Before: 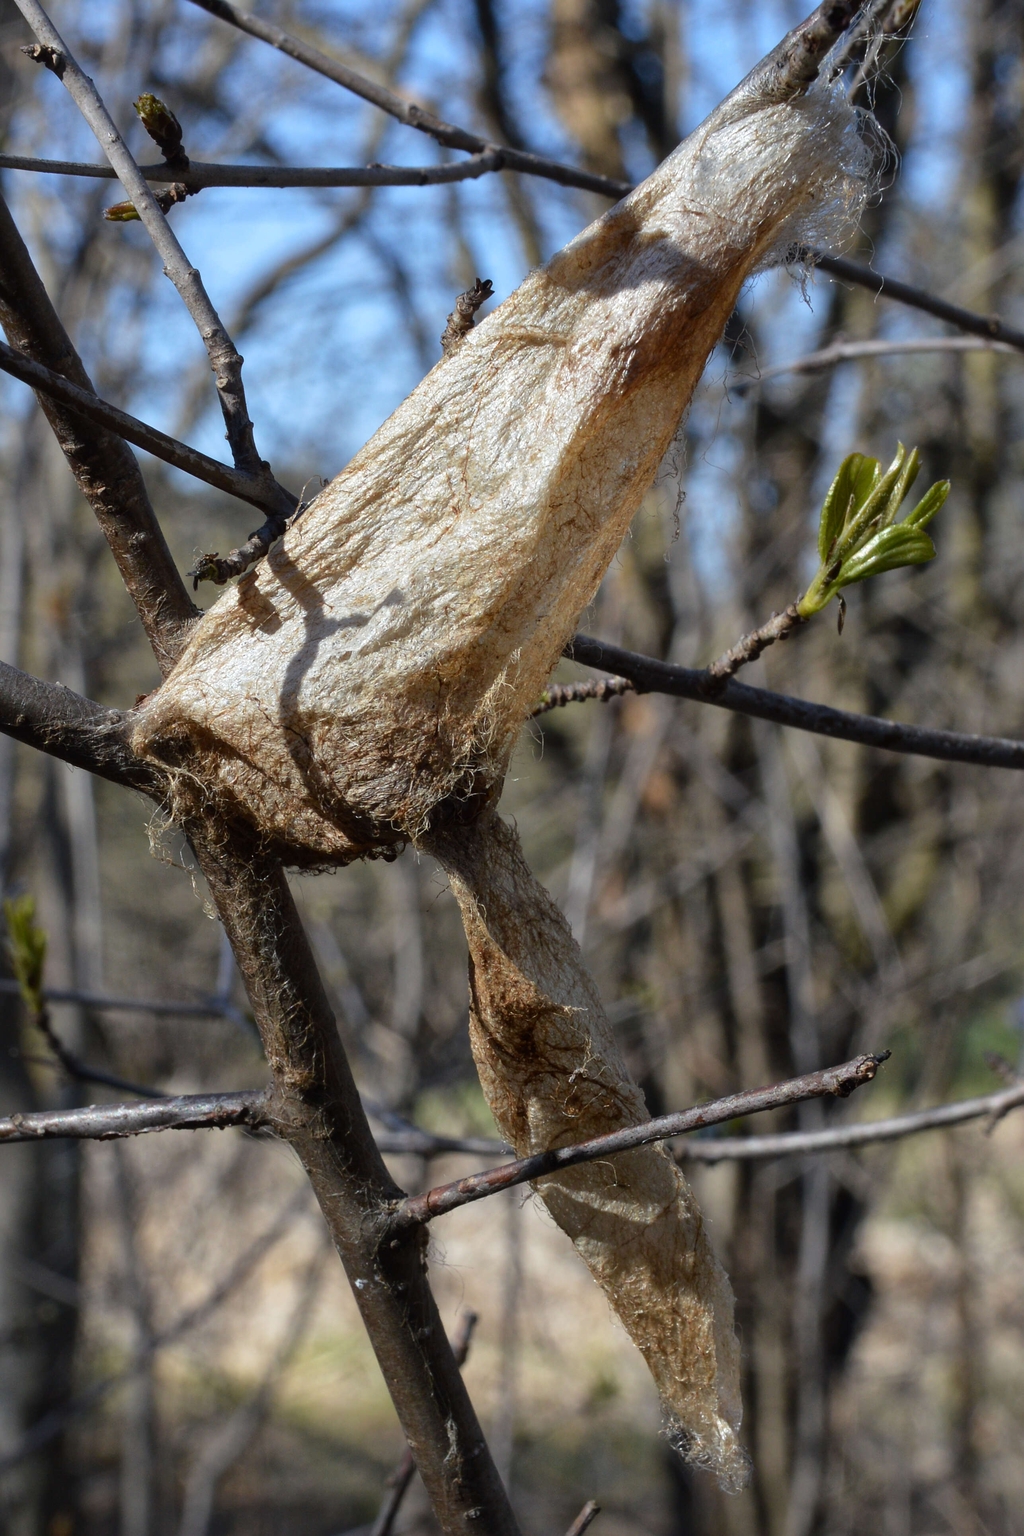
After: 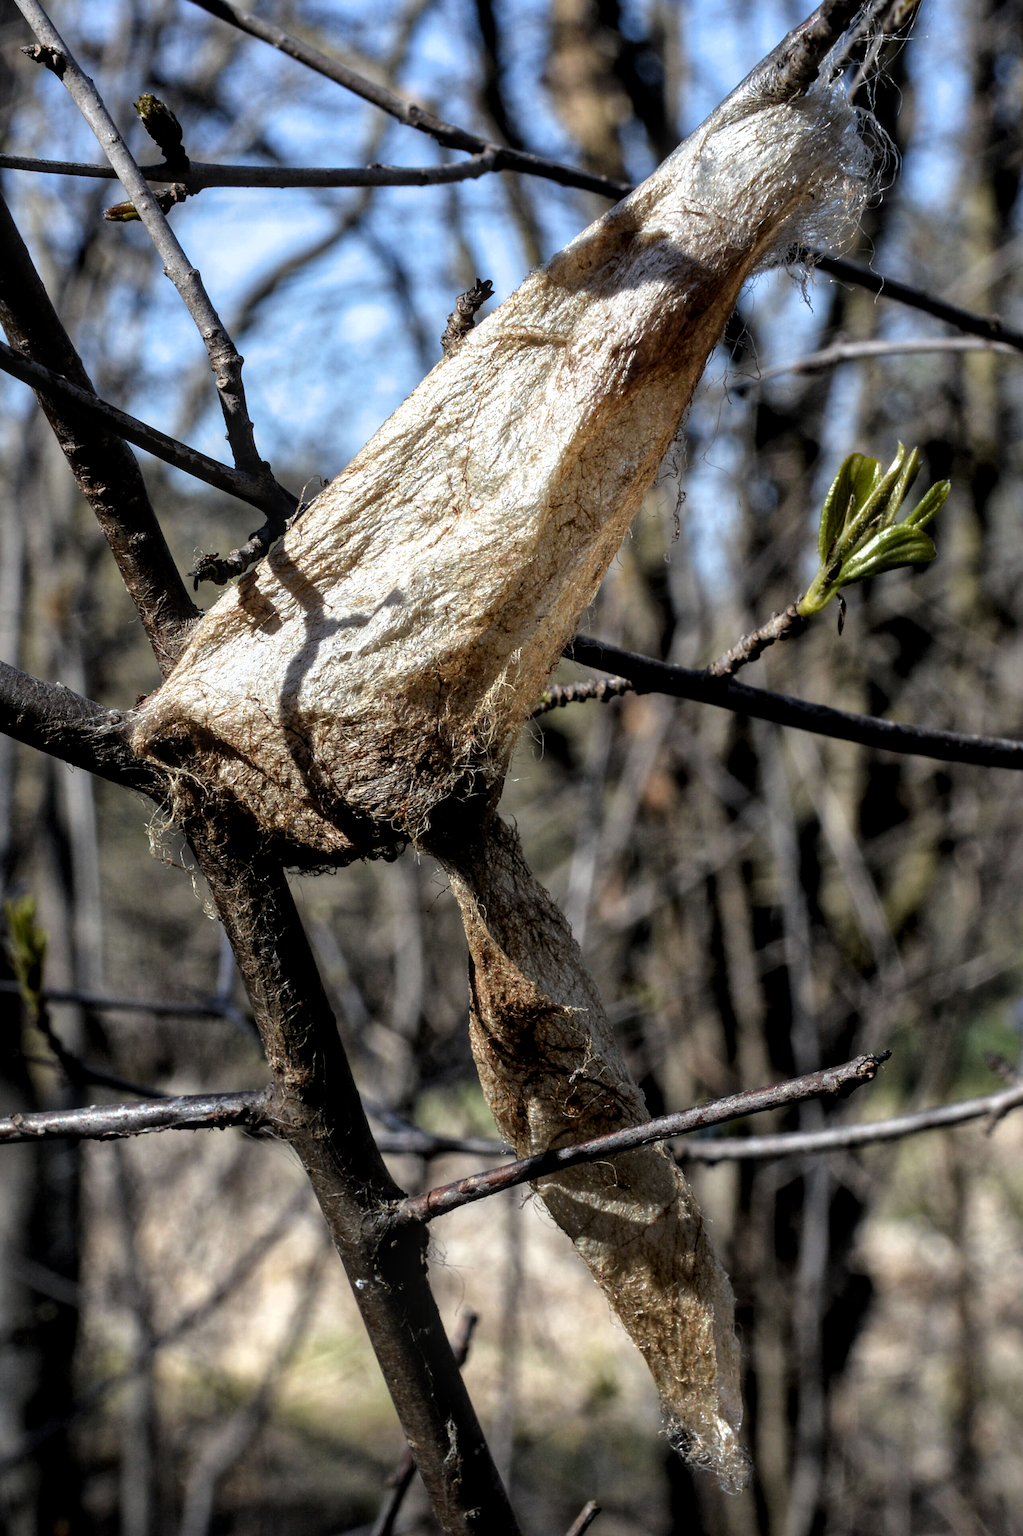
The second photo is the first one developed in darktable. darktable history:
local contrast: on, module defaults
filmic rgb: black relative exposure -8.28 EV, white relative exposure 2.2 EV, target white luminance 99.902%, hardness 7.1, latitude 74.41%, contrast 1.317, highlights saturation mix -1.94%, shadows ↔ highlights balance 30.36%
